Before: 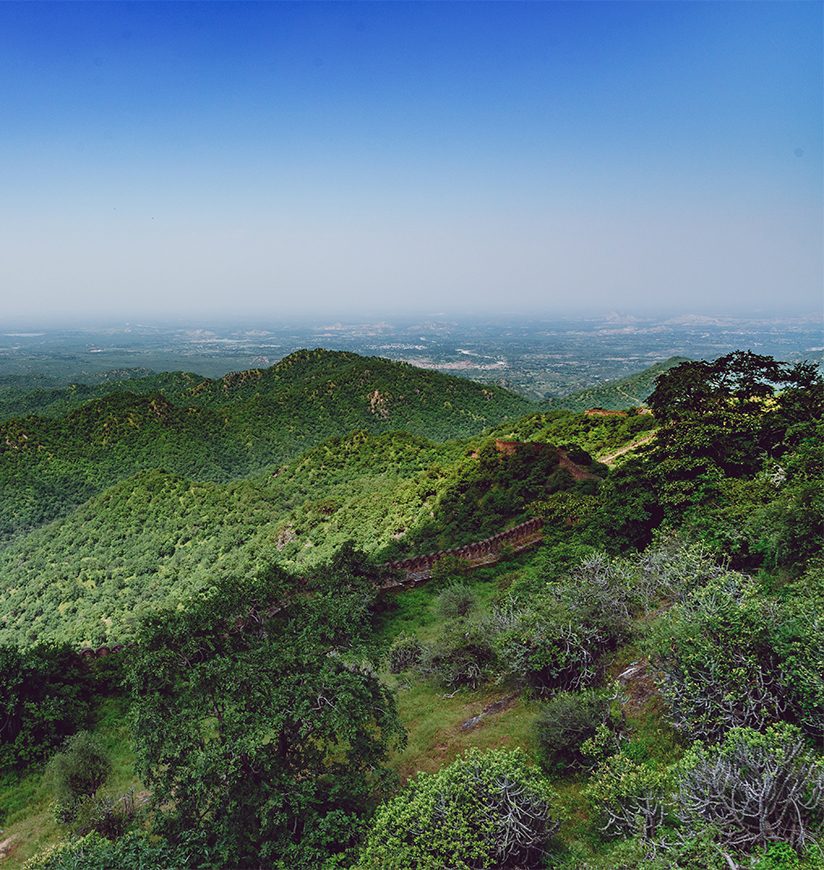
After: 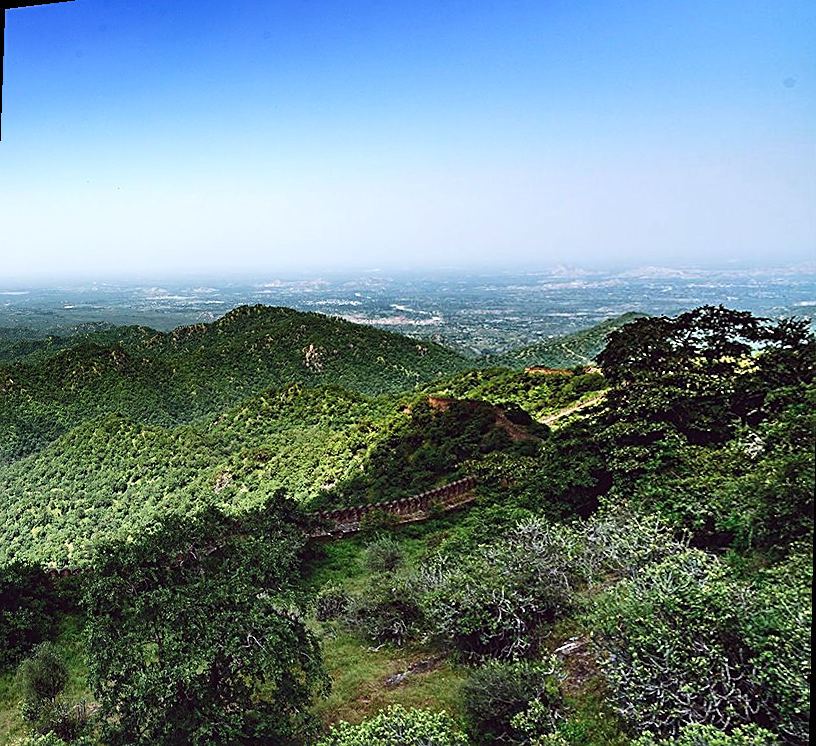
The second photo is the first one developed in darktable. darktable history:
tone equalizer: -8 EV -0.75 EV, -7 EV -0.7 EV, -6 EV -0.6 EV, -5 EV -0.4 EV, -3 EV 0.4 EV, -2 EV 0.6 EV, -1 EV 0.7 EV, +0 EV 0.75 EV, edges refinement/feathering 500, mask exposure compensation -1.57 EV, preserve details no
sharpen: on, module defaults
rotate and perspective: rotation 1.69°, lens shift (vertical) -0.023, lens shift (horizontal) -0.291, crop left 0.025, crop right 0.988, crop top 0.092, crop bottom 0.842
